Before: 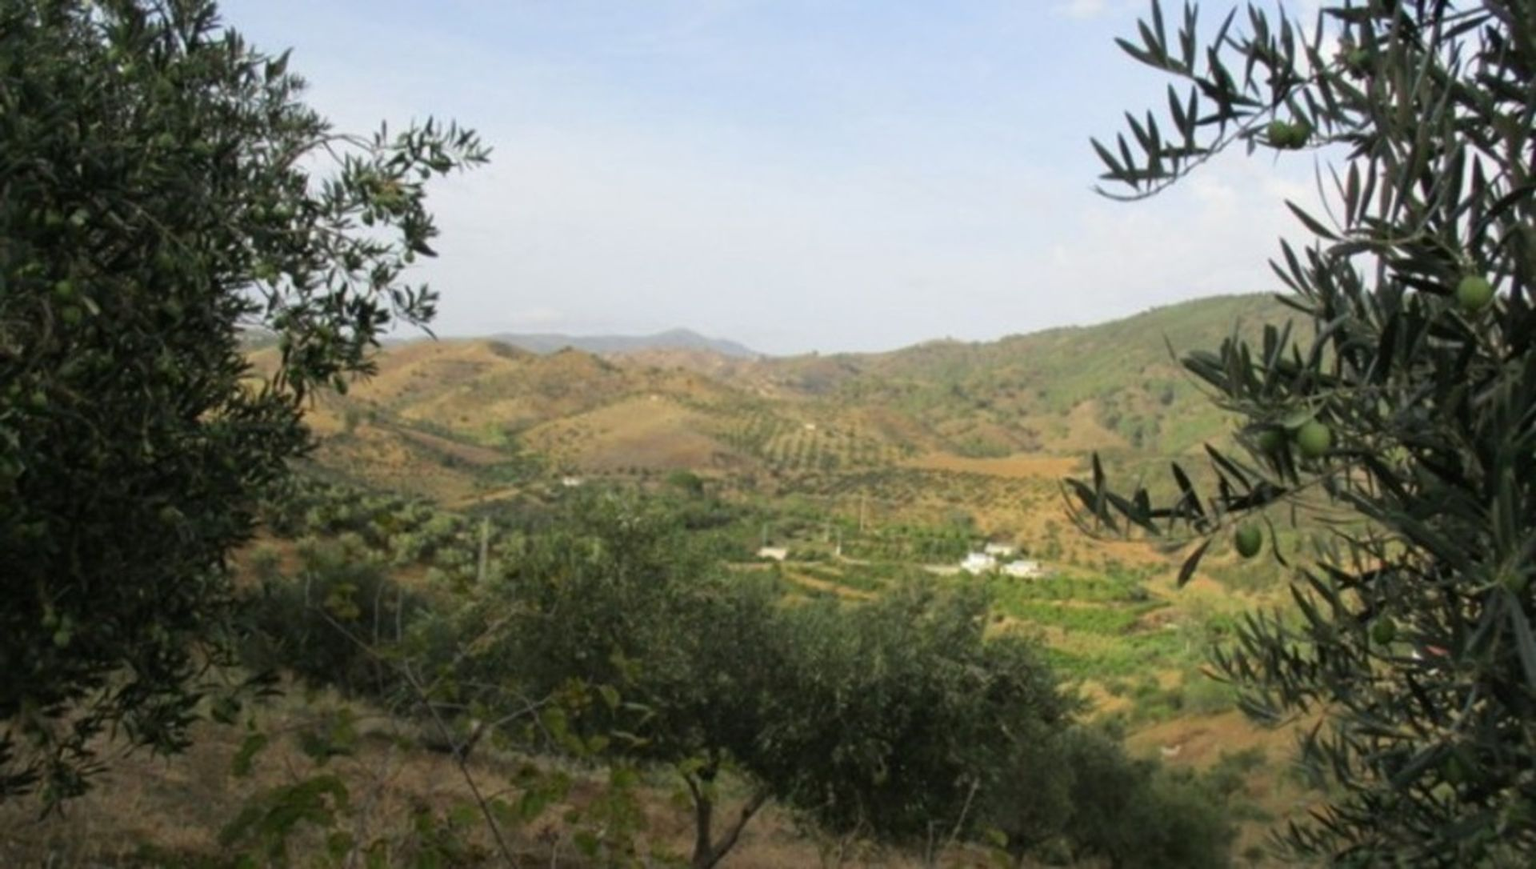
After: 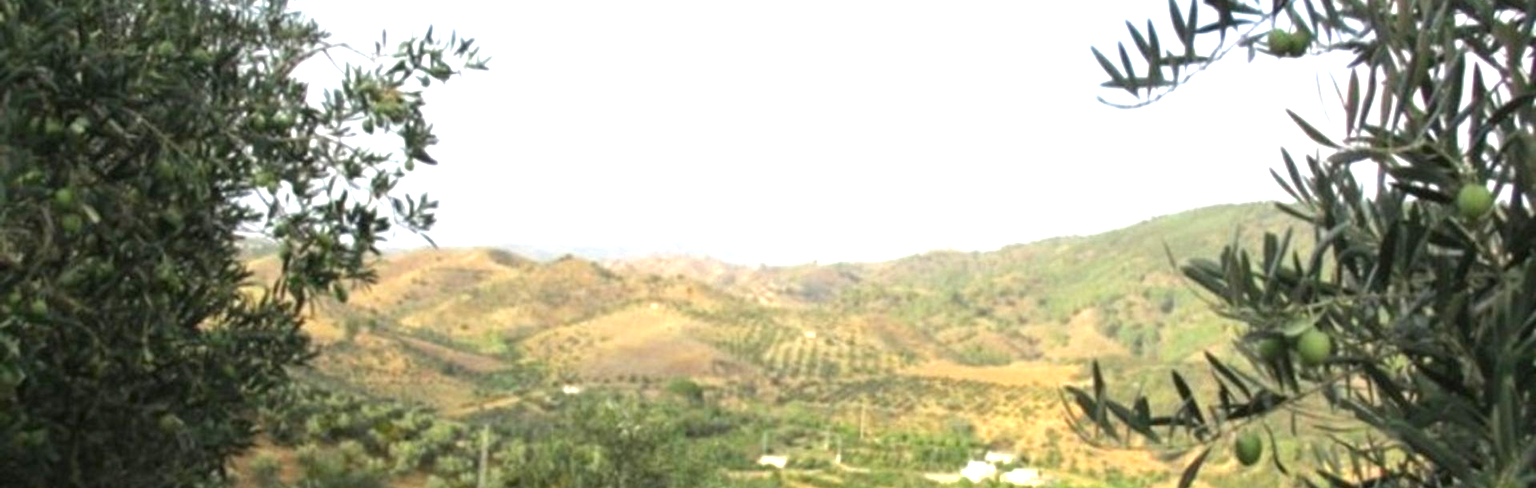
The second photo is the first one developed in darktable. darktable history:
shadows and highlights: shadows 25.11, highlights -23.58
crop and rotate: top 10.632%, bottom 33.088%
exposure: black level correction 0, exposure 1.2 EV, compensate exposure bias true, compensate highlight preservation false
